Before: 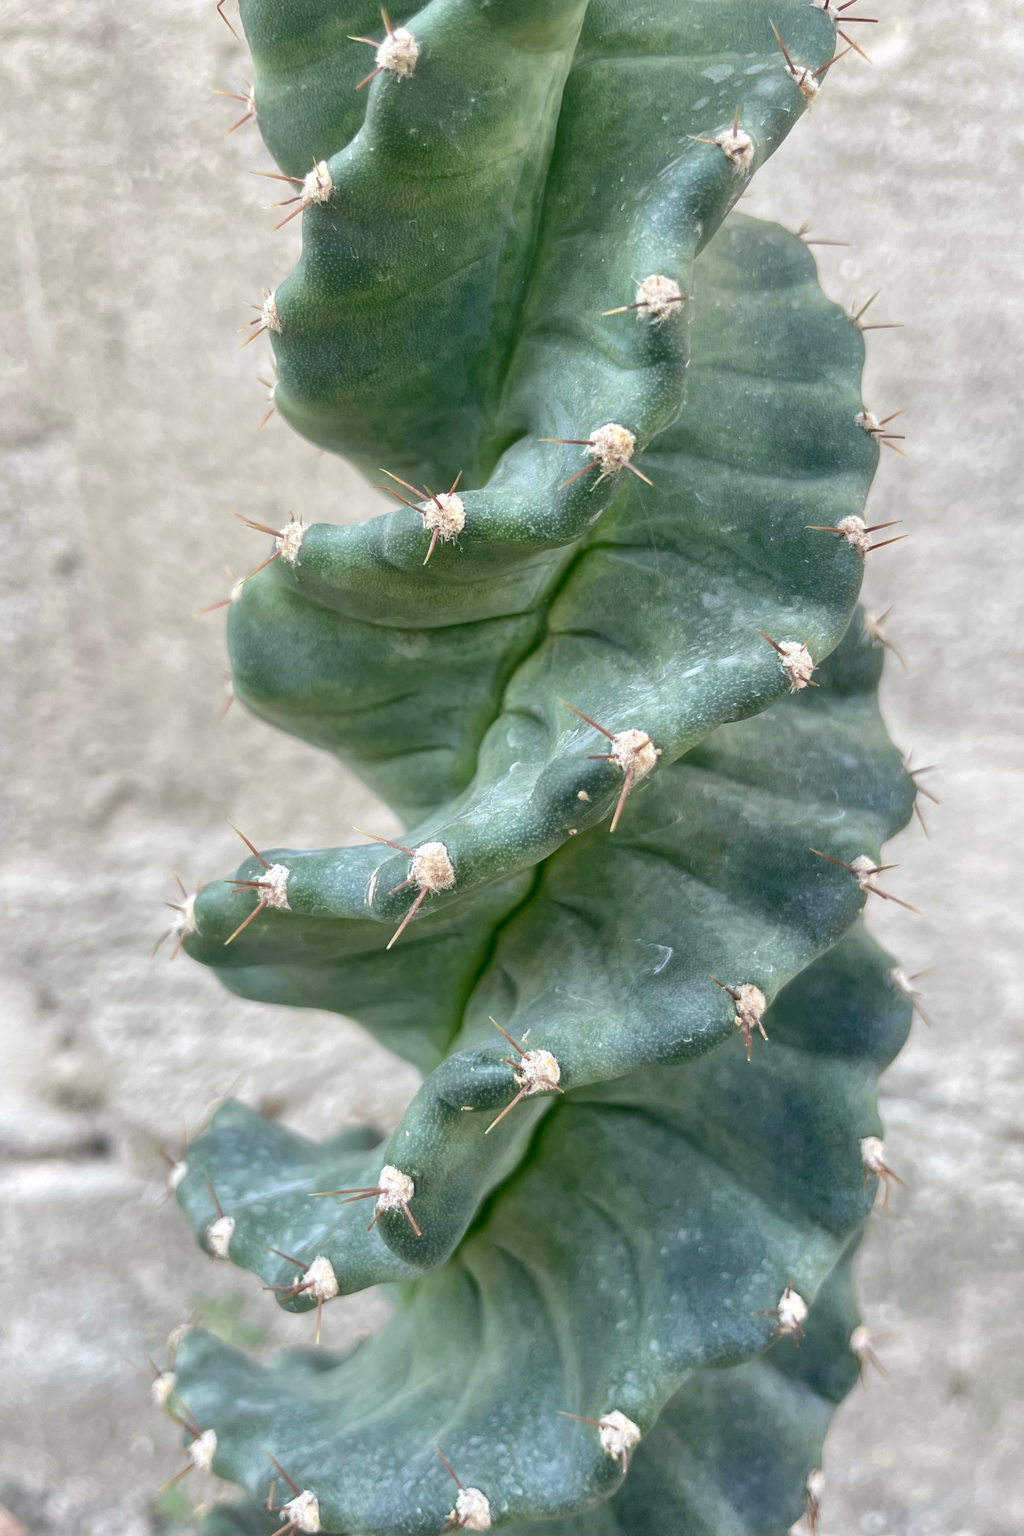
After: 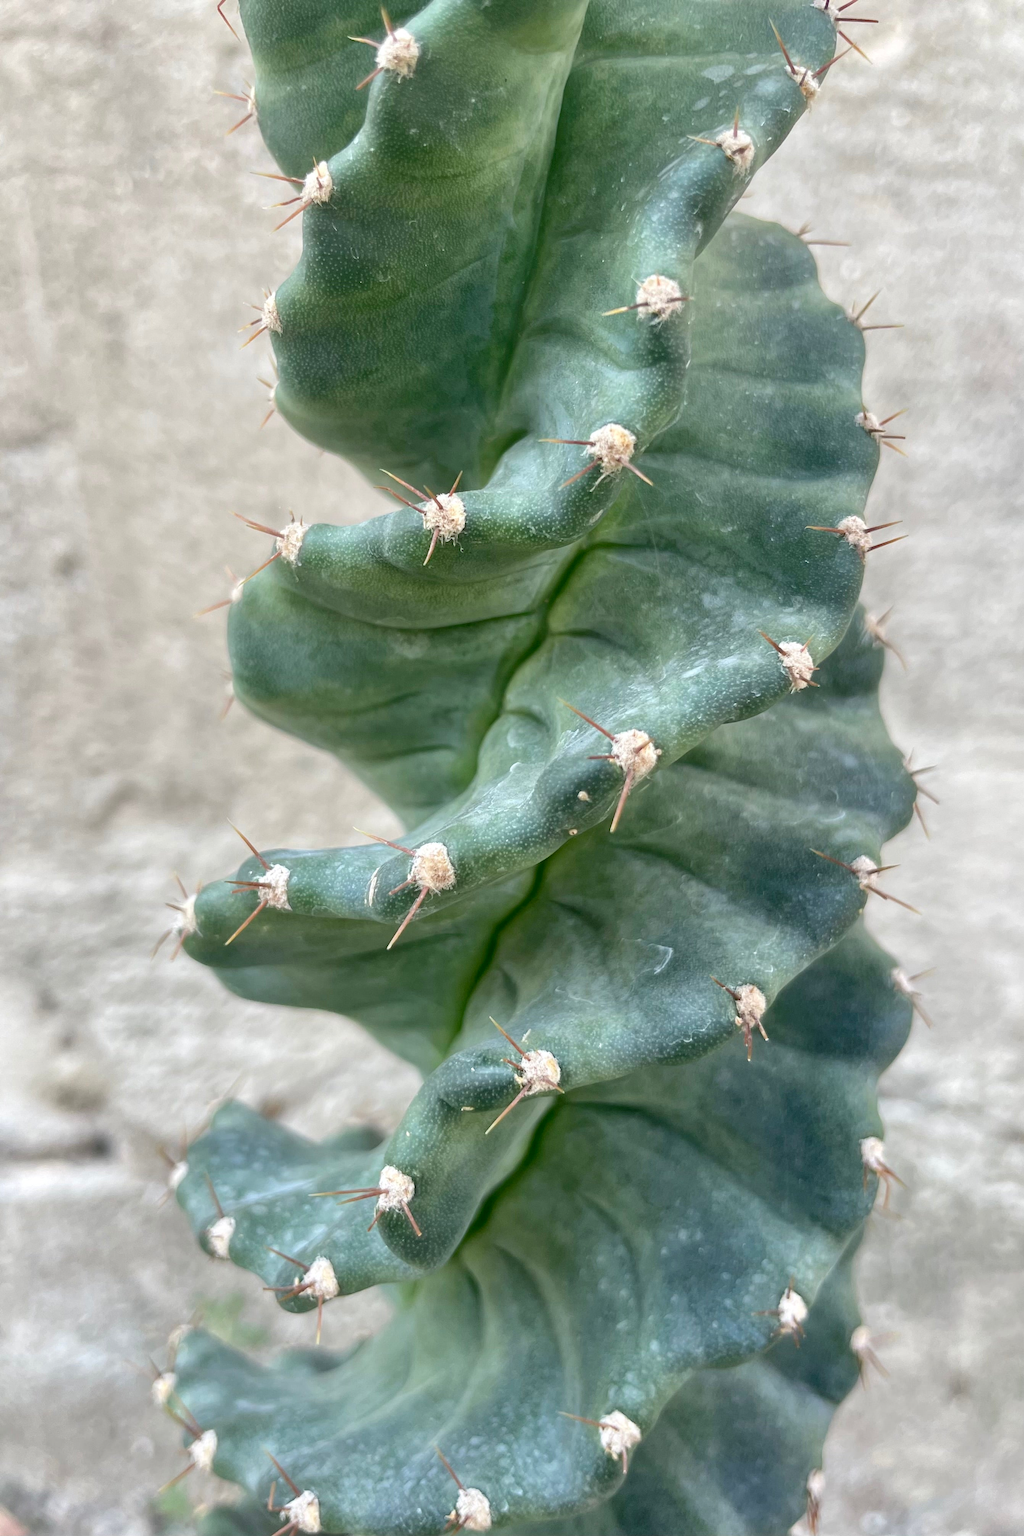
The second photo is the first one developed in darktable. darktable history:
contrast brightness saturation: contrast 0.041, saturation 0.066
